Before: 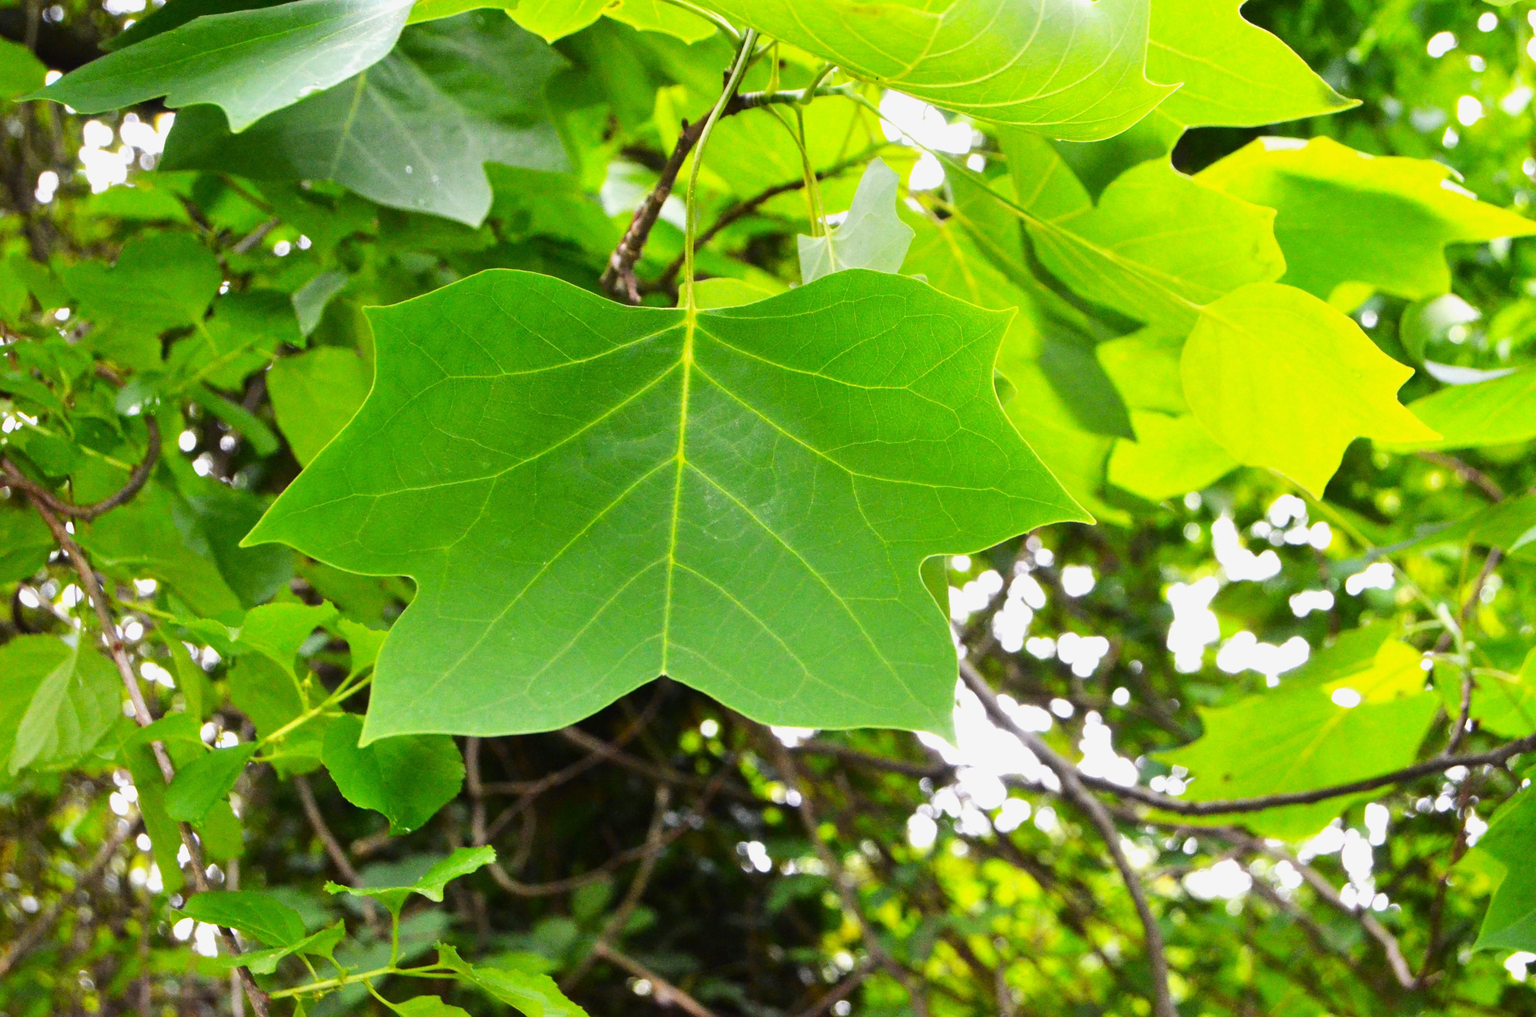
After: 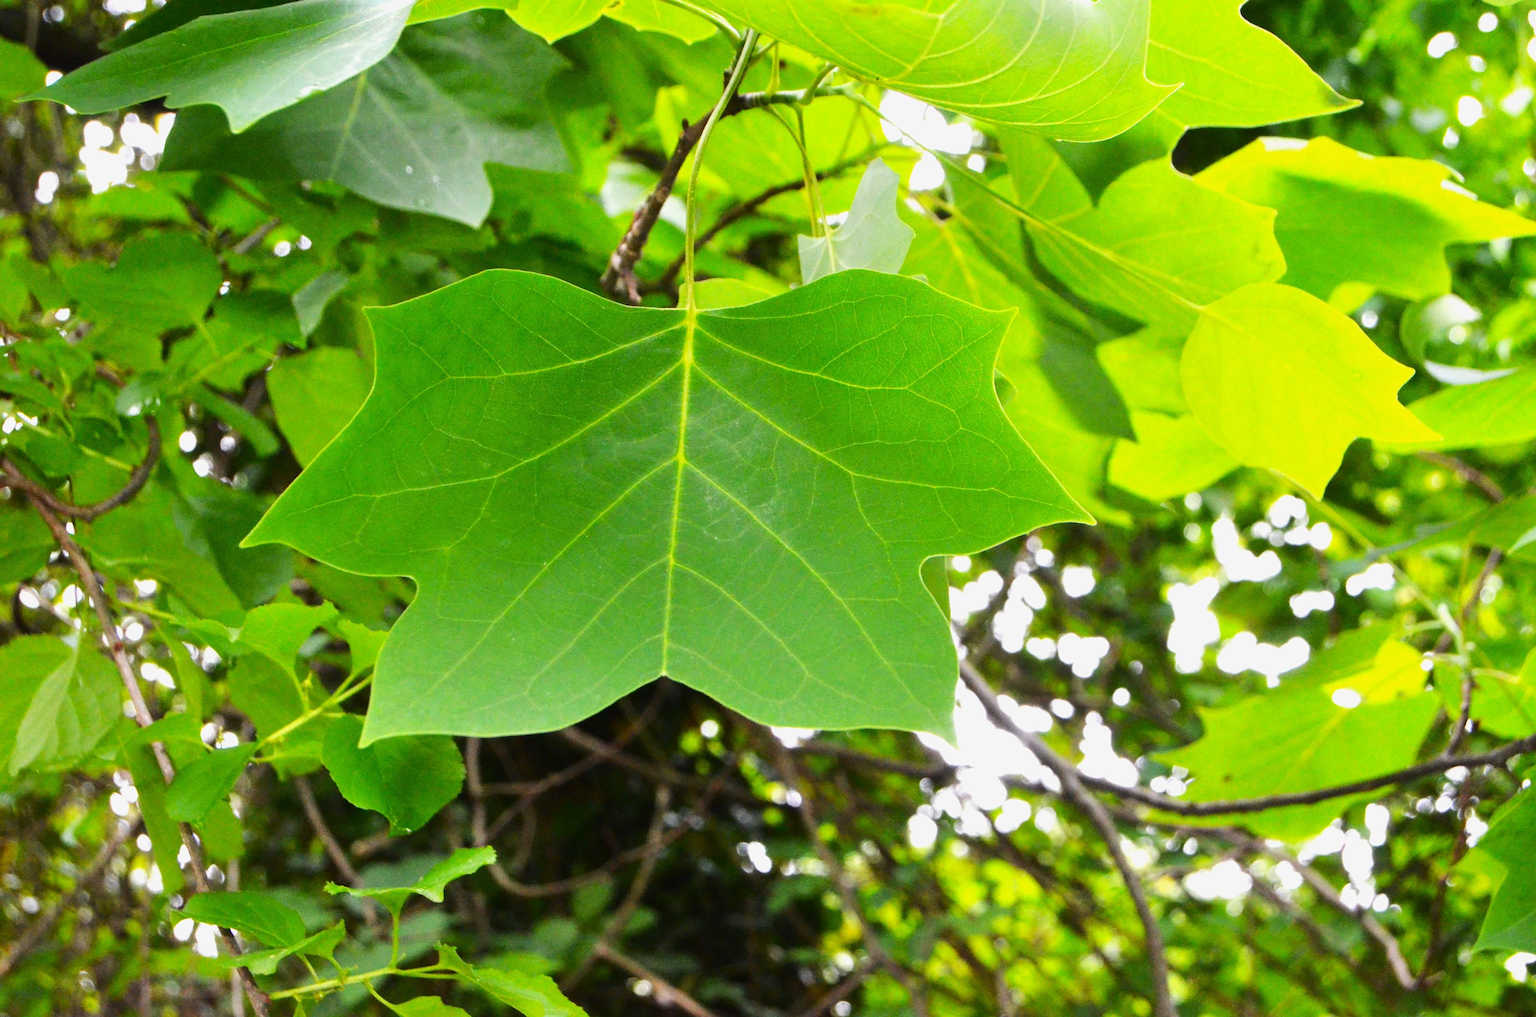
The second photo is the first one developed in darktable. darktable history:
vignetting: fall-off start 116.07%, fall-off radius 58.36%
